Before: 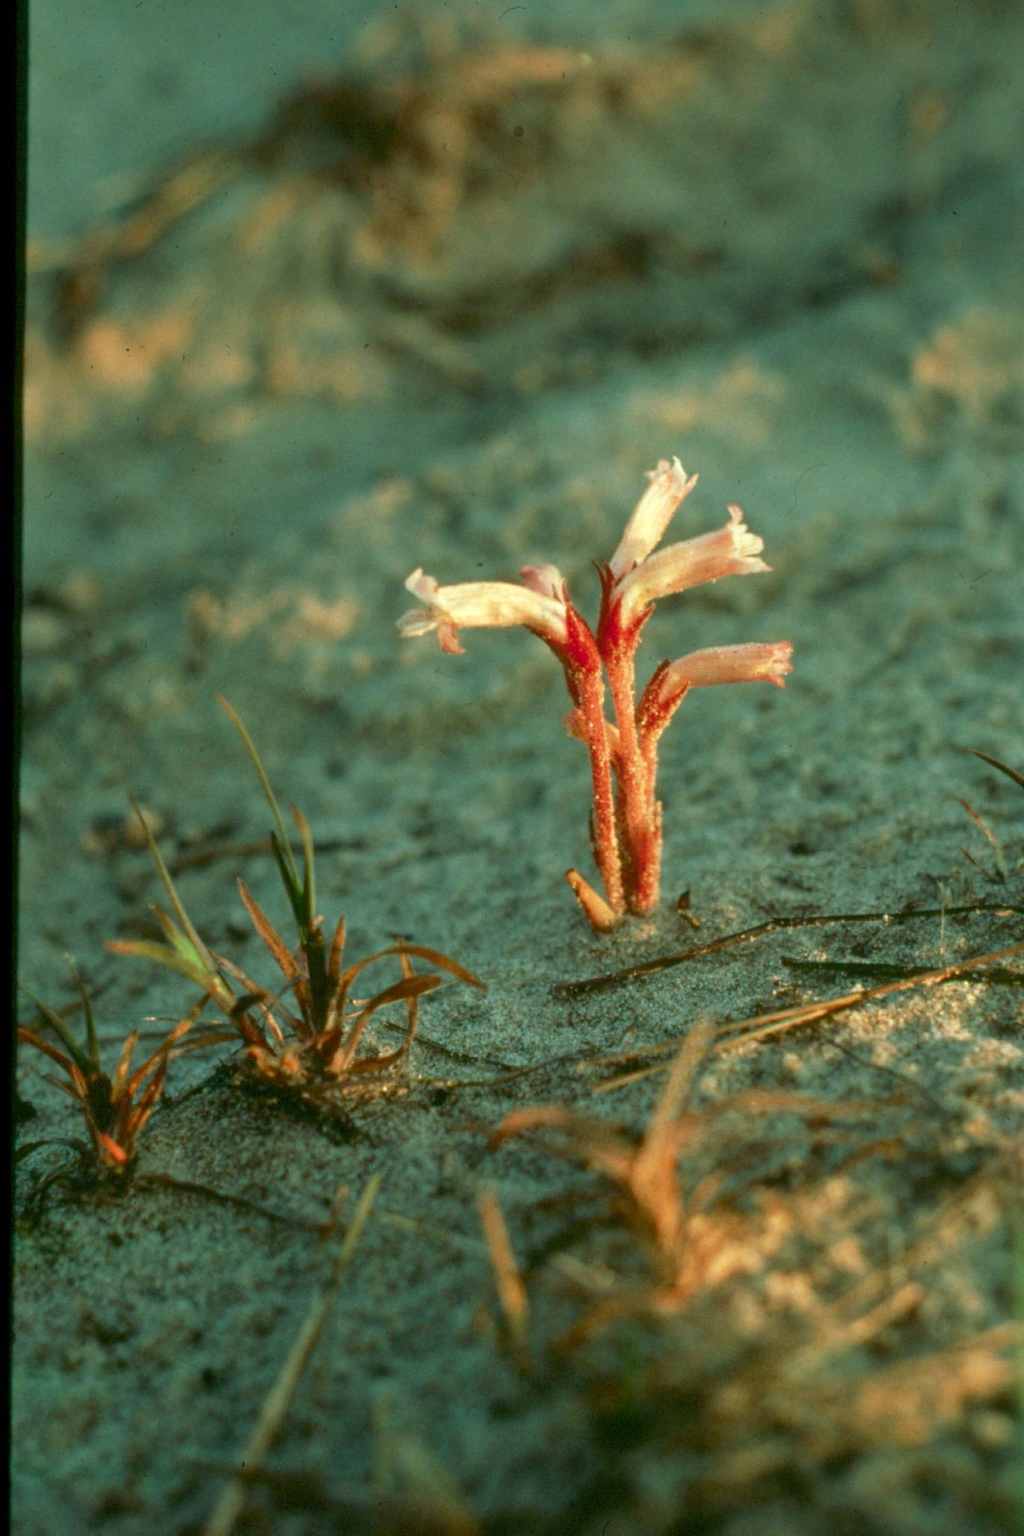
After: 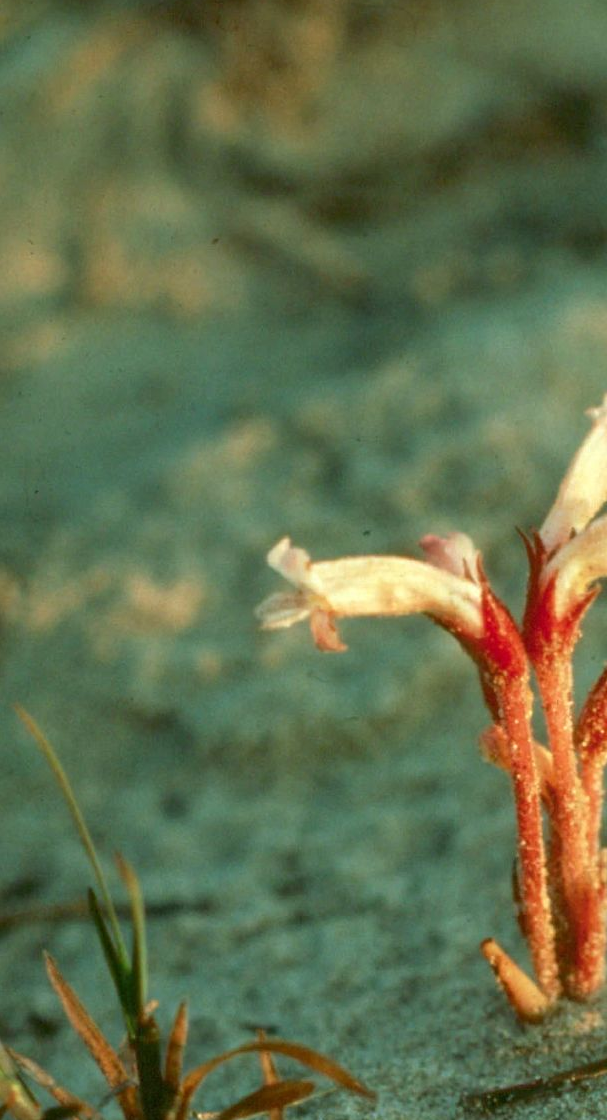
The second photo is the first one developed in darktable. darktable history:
crop: left 20.053%, top 10.762%, right 35.415%, bottom 34.533%
